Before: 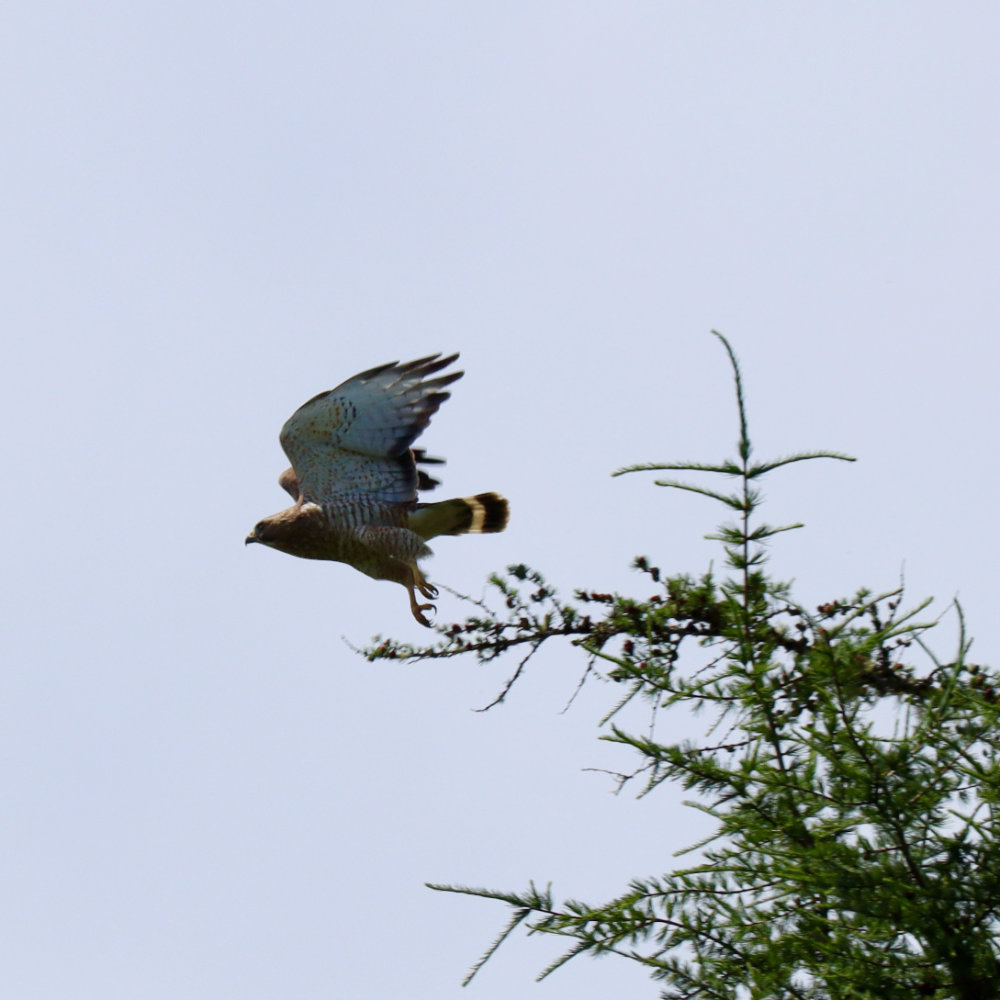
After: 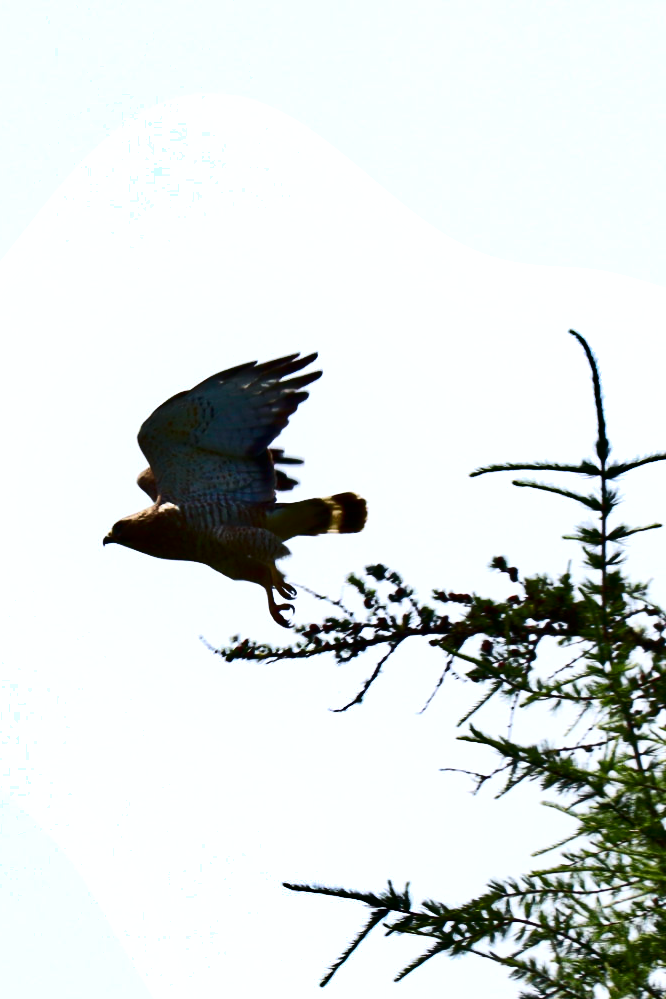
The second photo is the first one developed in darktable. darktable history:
shadows and highlights: shadows 19.13, highlights -83.41, soften with gaussian
contrast brightness saturation: contrast 0.28
exposure: exposure 0.6 EV, compensate highlight preservation false
crop and rotate: left 14.292%, right 19.041%
